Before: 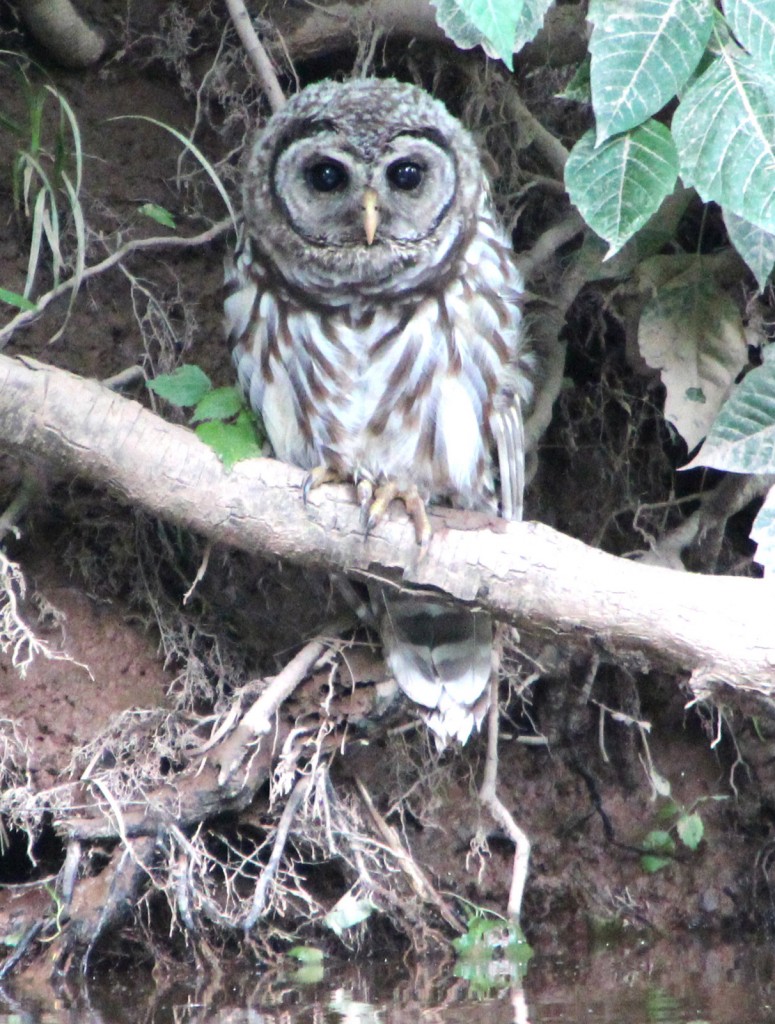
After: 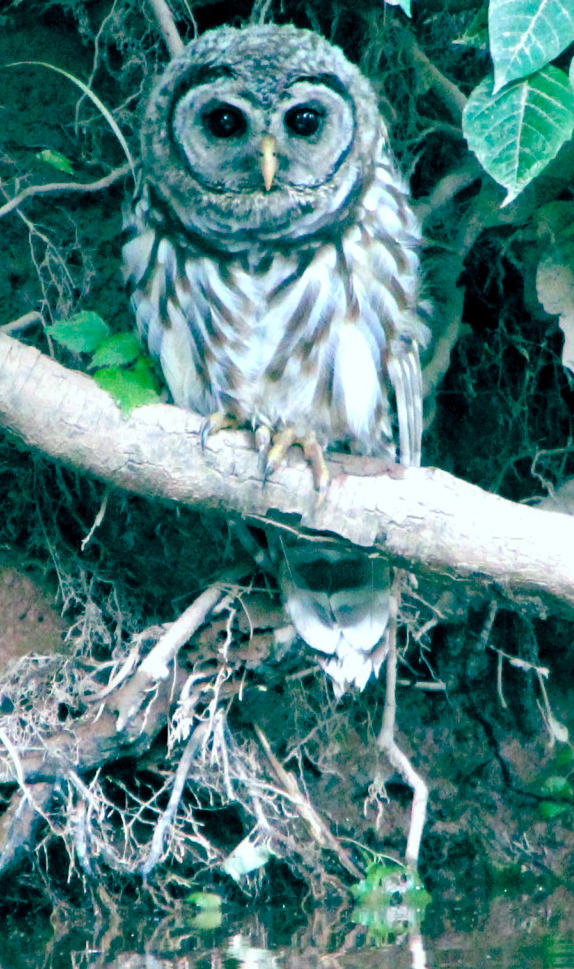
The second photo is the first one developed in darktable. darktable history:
crop and rotate: left 13.202%, top 5.321%, right 12.617%
color balance rgb: global offset › luminance -0.549%, global offset › chroma 0.903%, global offset › hue 173.88°, linear chroma grading › global chroma 19.873%, perceptual saturation grading › global saturation 20%, perceptual saturation grading › highlights -25.557%, perceptual saturation grading › shadows 49.907%, global vibrance 11.931%
